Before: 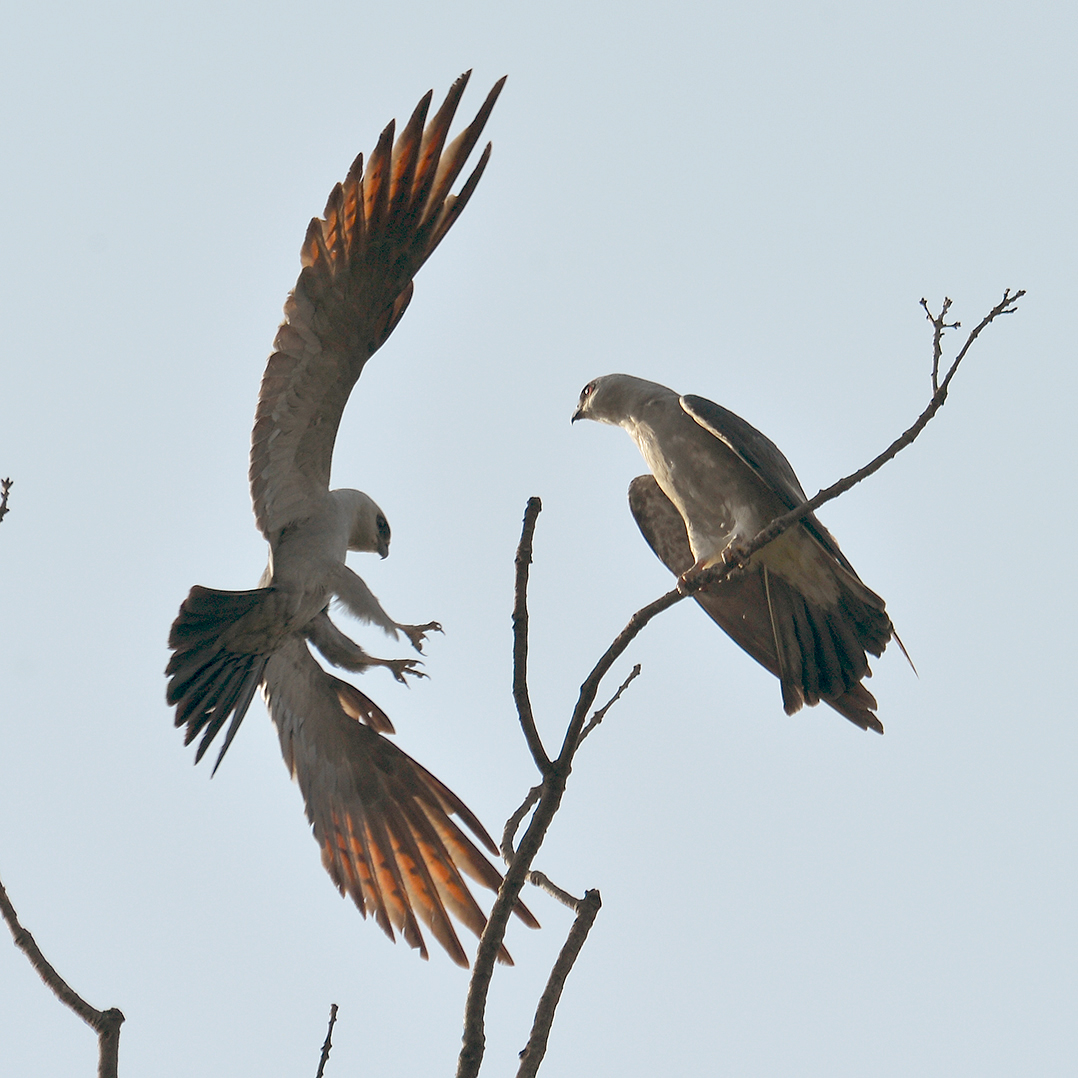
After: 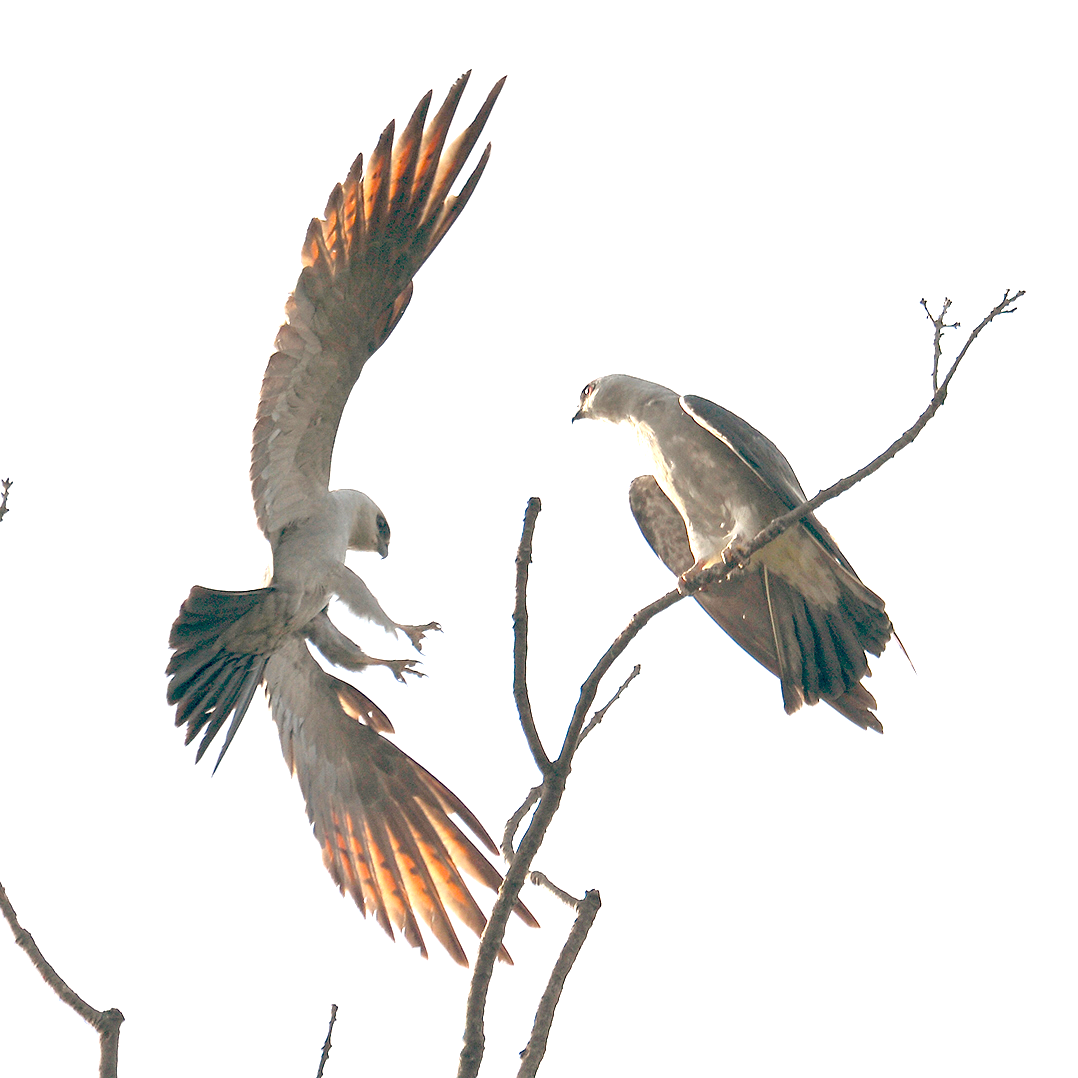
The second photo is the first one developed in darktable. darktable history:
exposure: black level correction 0, exposure 1.471 EV, compensate exposure bias true, compensate highlight preservation false
